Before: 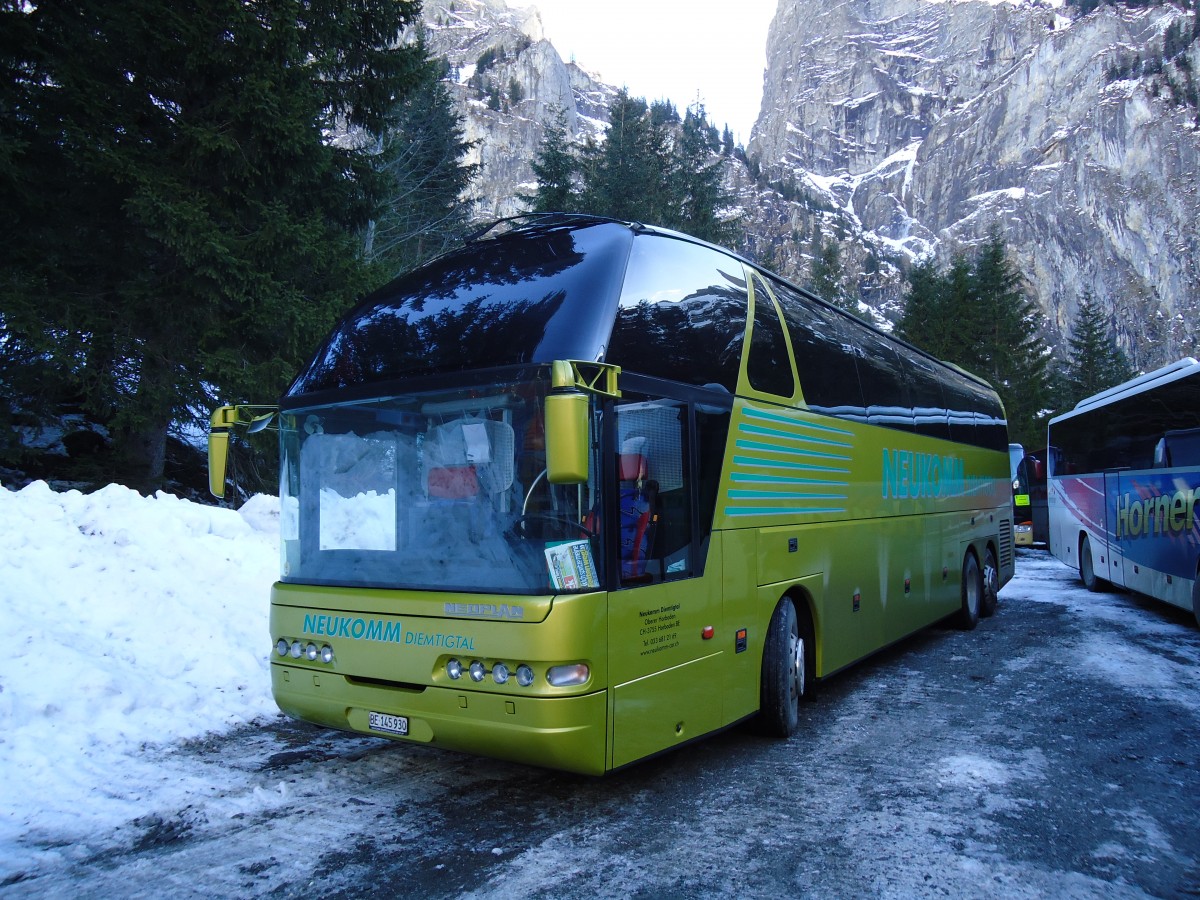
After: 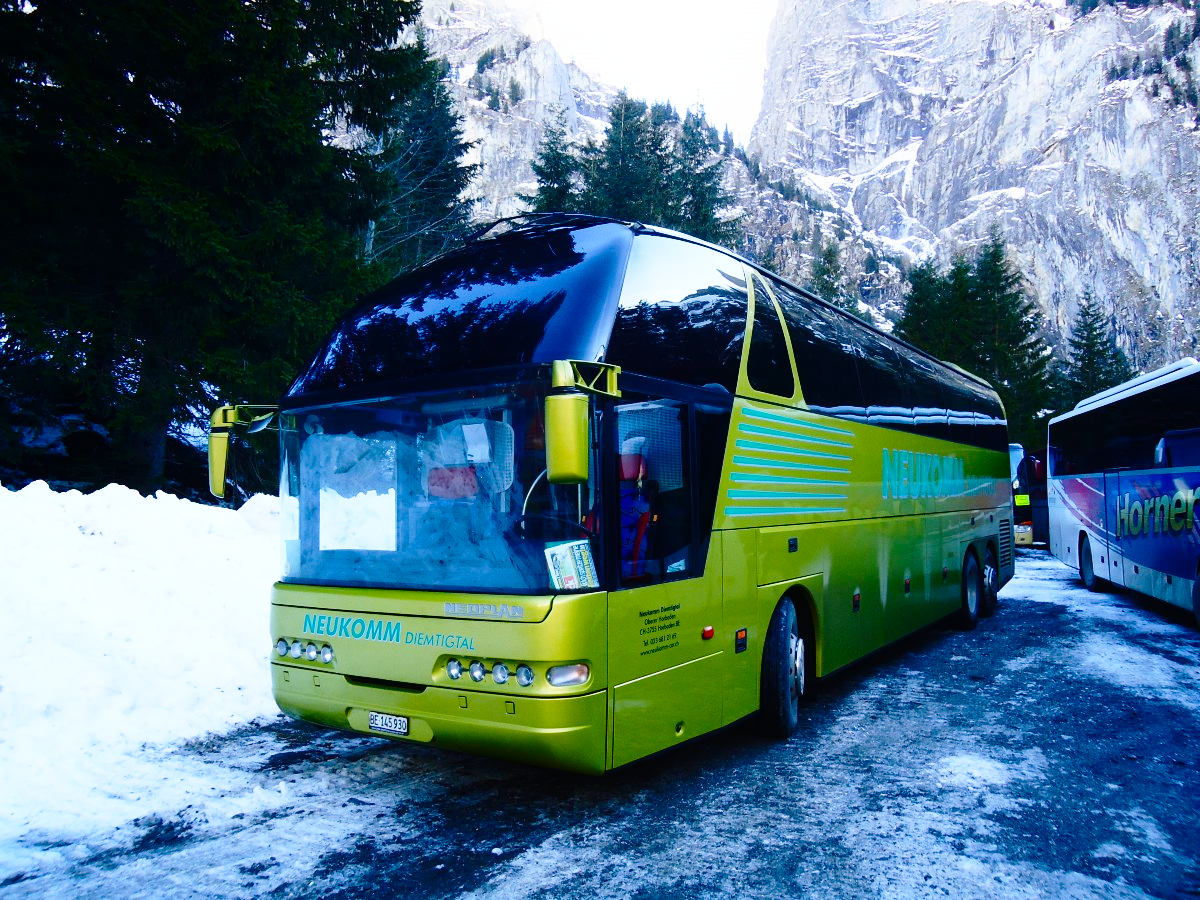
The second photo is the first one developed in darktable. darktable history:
contrast equalizer: octaves 7, y [[0.6 ×6], [0.55 ×6], [0 ×6], [0 ×6], [0 ×6]], mix -0.3
contrast brightness saturation: contrast 0.19, brightness -0.11, saturation 0.21
base curve: curves: ch0 [(0, 0) (0.028, 0.03) (0.121, 0.232) (0.46, 0.748) (0.859, 0.968) (1, 1)], preserve colors none
